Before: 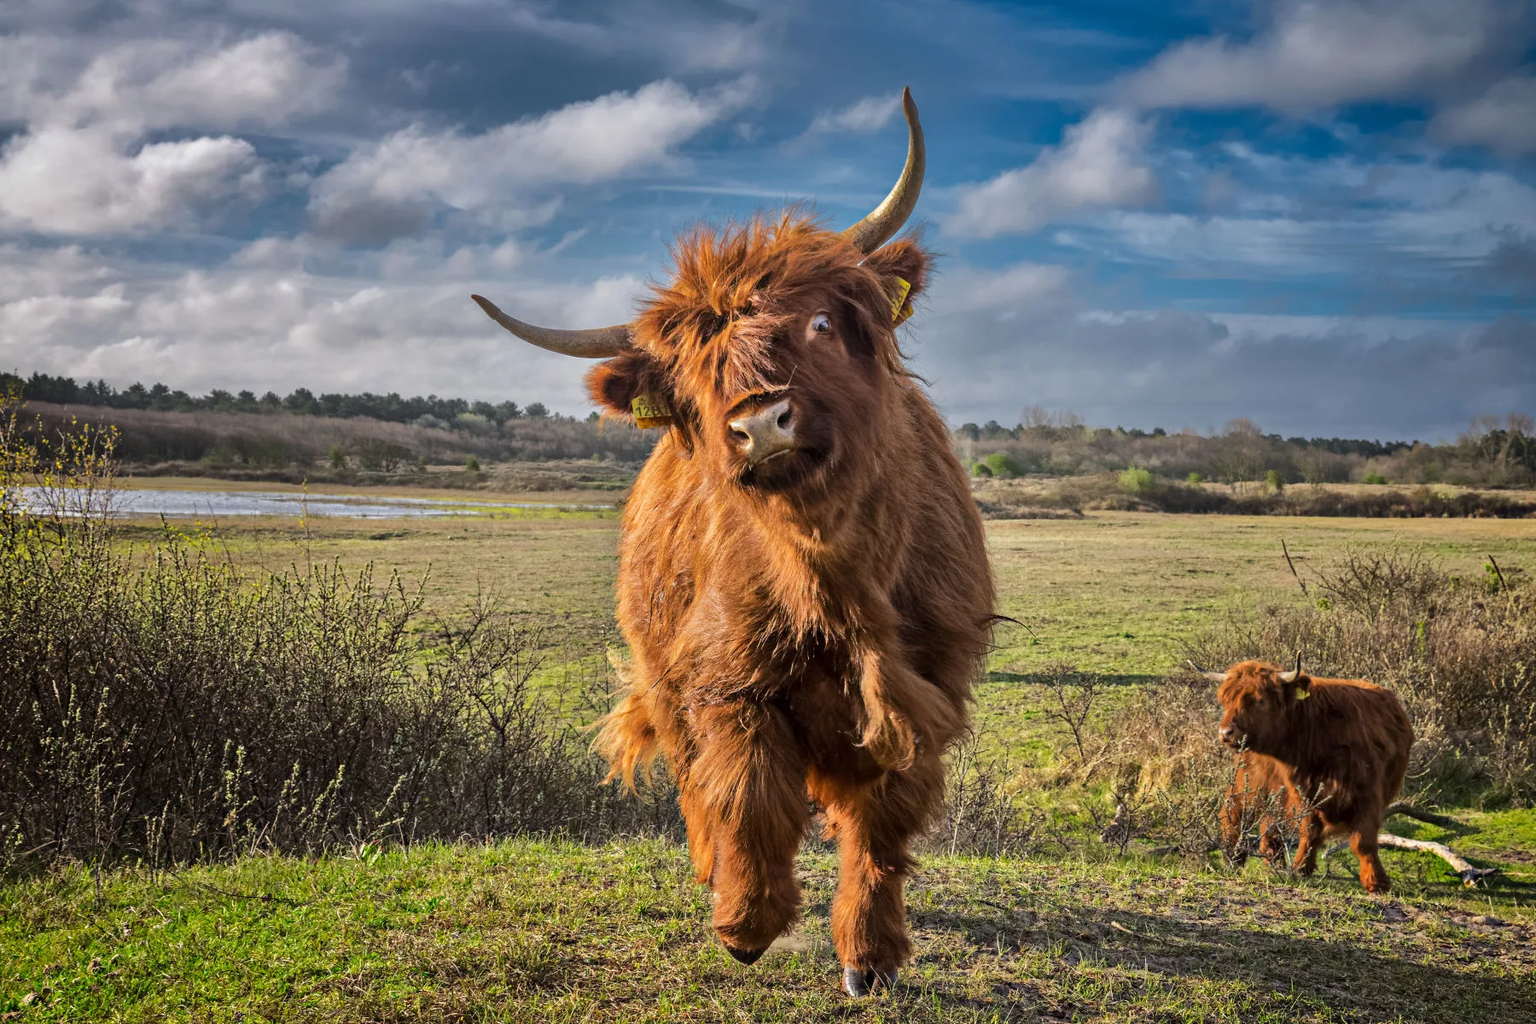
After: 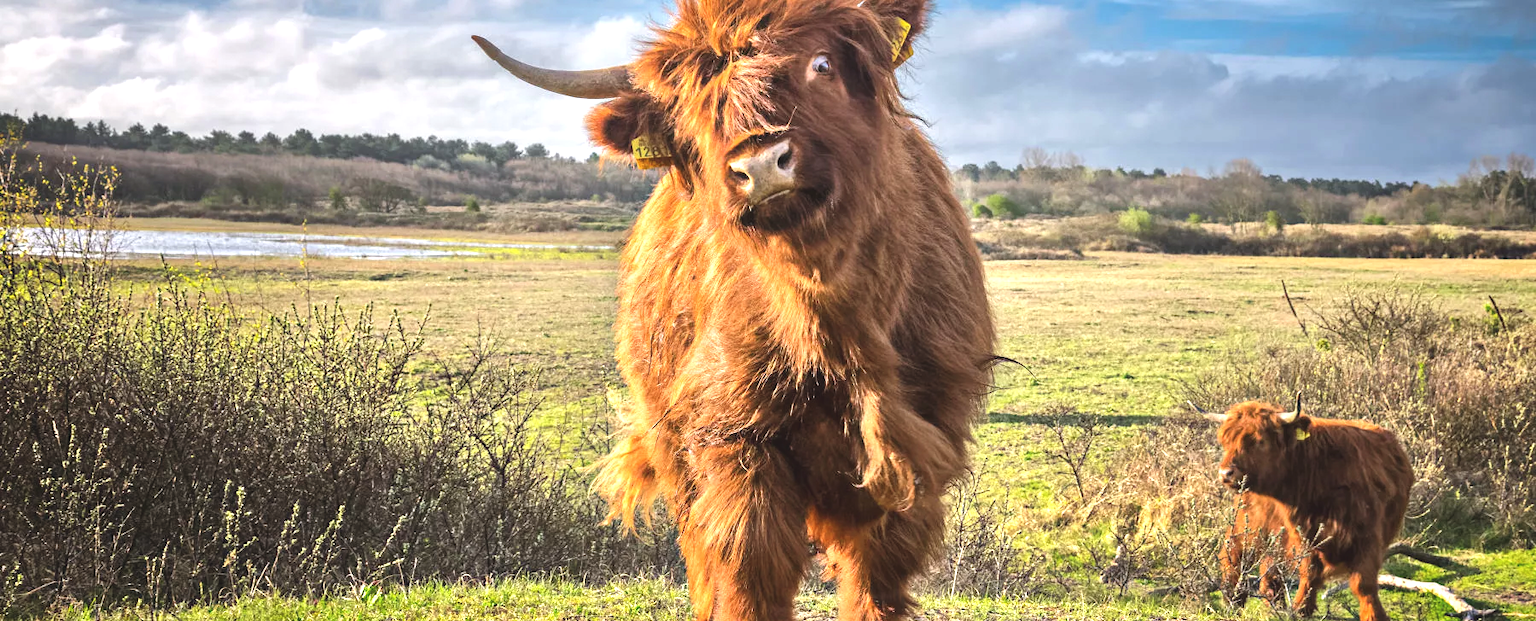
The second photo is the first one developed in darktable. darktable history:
crop and rotate: top 25.357%, bottom 13.942%
exposure: black level correction -0.005, exposure 1 EV, compensate highlight preservation false
